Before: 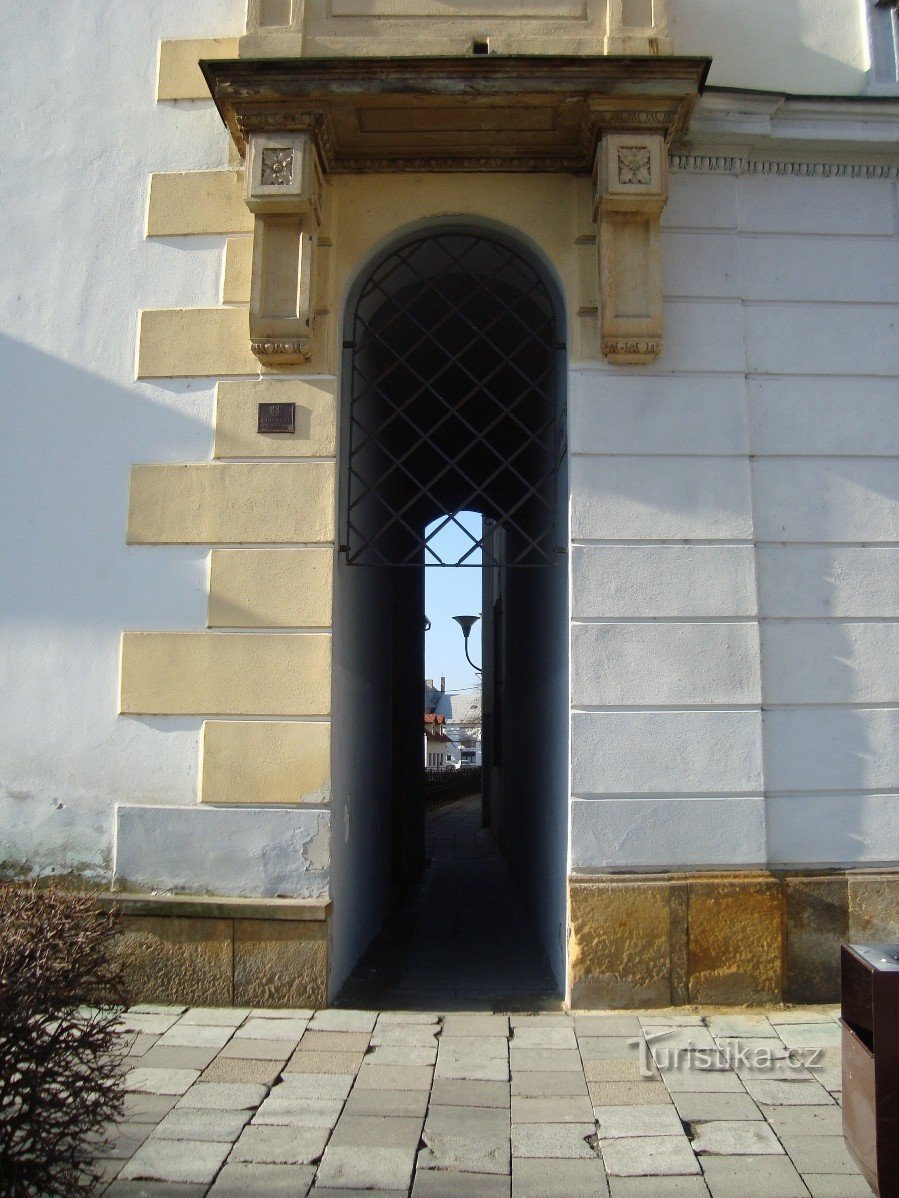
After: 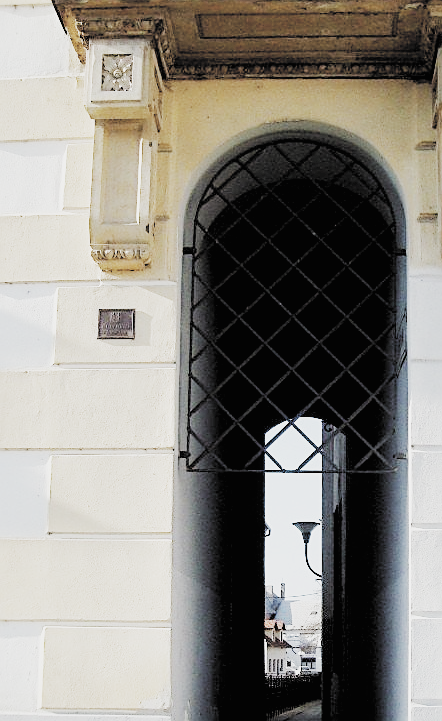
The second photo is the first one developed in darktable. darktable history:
levels: white 90.69%
exposure: black level correction 0, exposure 1.621 EV, compensate highlight preservation false
contrast brightness saturation: brightness 0.181, saturation -0.496
sharpen: on, module defaults
color balance rgb: linear chroma grading › global chroma 14.368%, perceptual saturation grading › global saturation 0.293%
filmic rgb: black relative exposure -3.09 EV, white relative exposure 7.07 EV, hardness 1.47, contrast 1.346, preserve chrominance no, color science v5 (2021), contrast in shadows safe, contrast in highlights safe
crop: left 17.829%, top 7.893%, right 32.976%, bottom 31.91%
color correction: highlights b* 0.065, saturation 0.992
